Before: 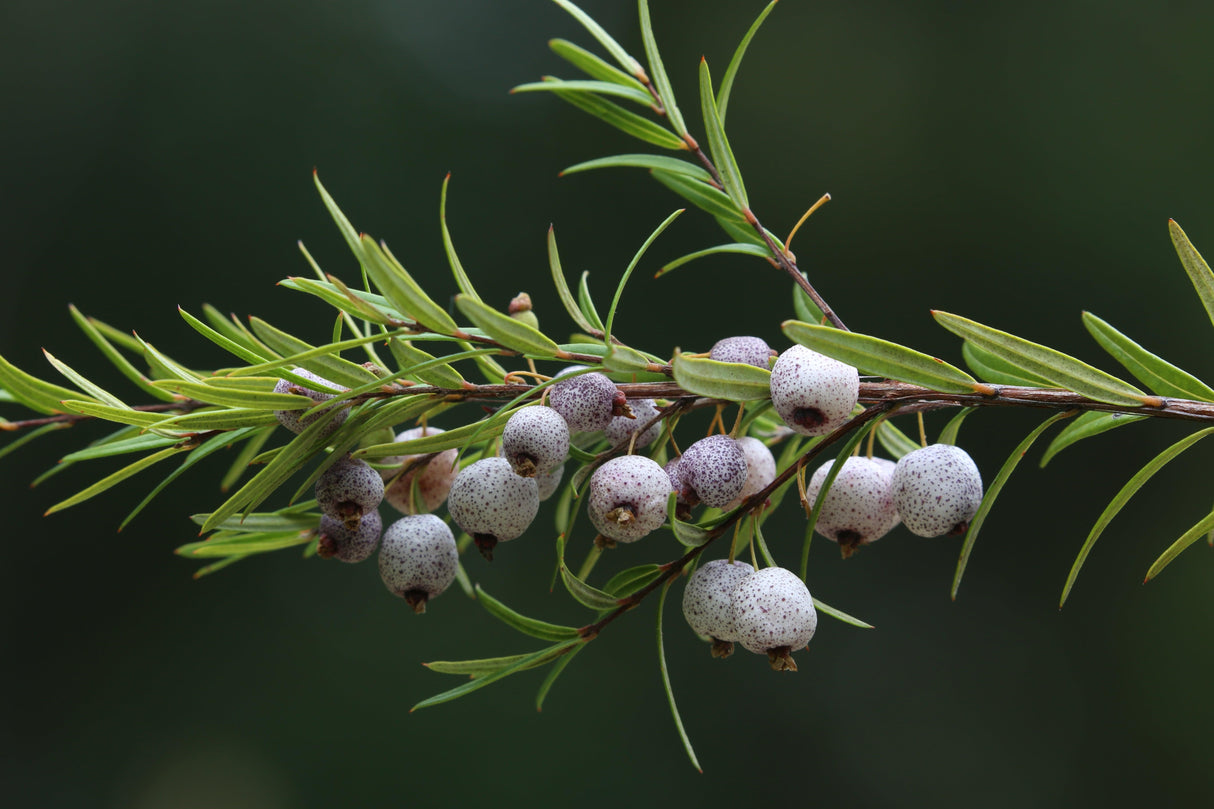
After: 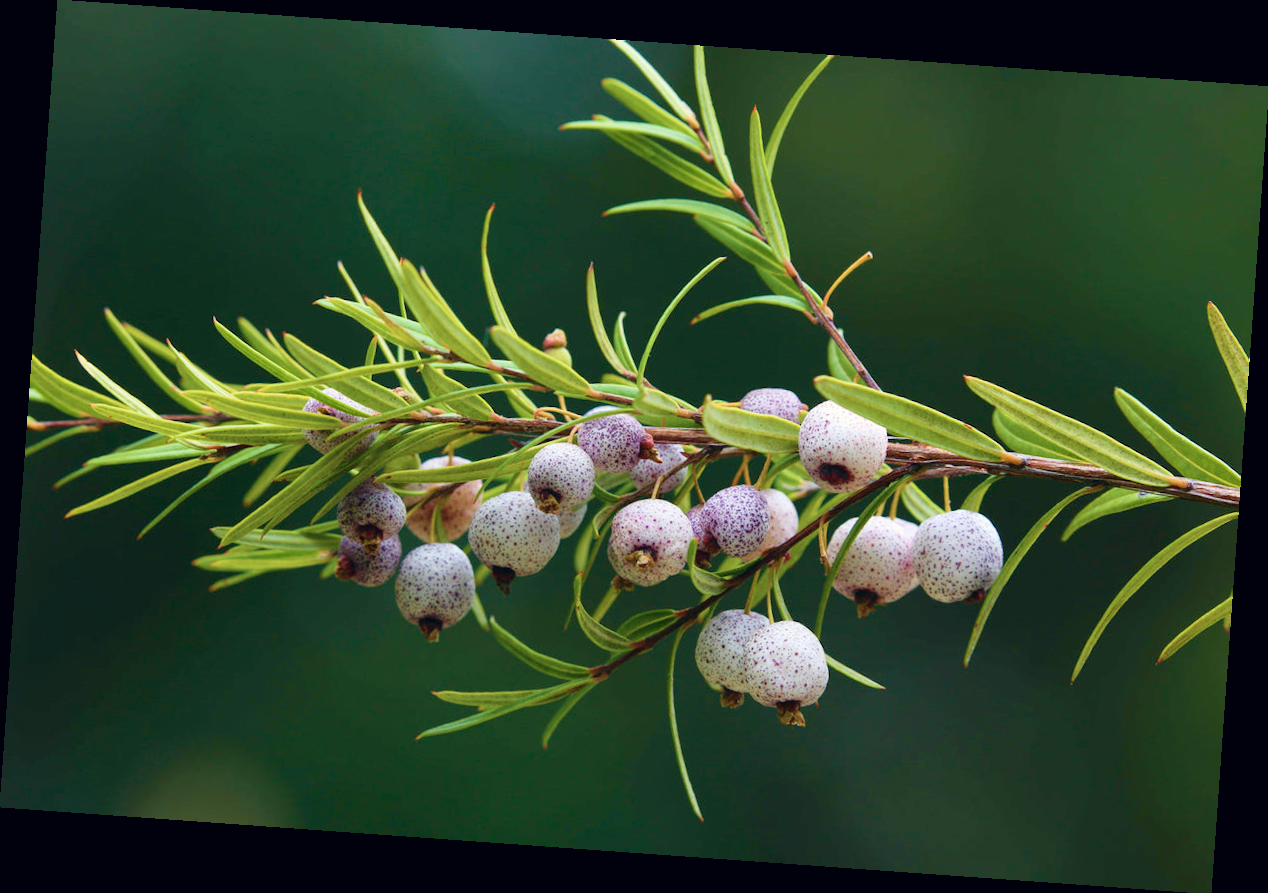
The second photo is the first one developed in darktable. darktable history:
rotate and perspective: rotation 4.1°, automatic cropping off
color correction: highlights a* 0.207, highlights b* 2.7, shadows a* -0.874, shadows b* -4.78
velvia: strength 67.07%, mid-tones bias 0.972
tone curve: curves: ch0 [(0, 0) (0.003, 0.004) (0.011, 0.015) (0.025, 0.033) (0.044, 0.059) (0.069, 0.093) (0.1, 0.133) (0.136, 0.182) (0.177, 0.237) (0.224, 0.3) (0.277, 0.369) (0.335, 0.437) (0.399, 0.511) (0.468, 0.584) (0.543, 0.656) (0.623, 0.729) (0.709, 0.8) (0.801, 0.872) (0.898, 0.935) (1, 1)], preserve colors none
